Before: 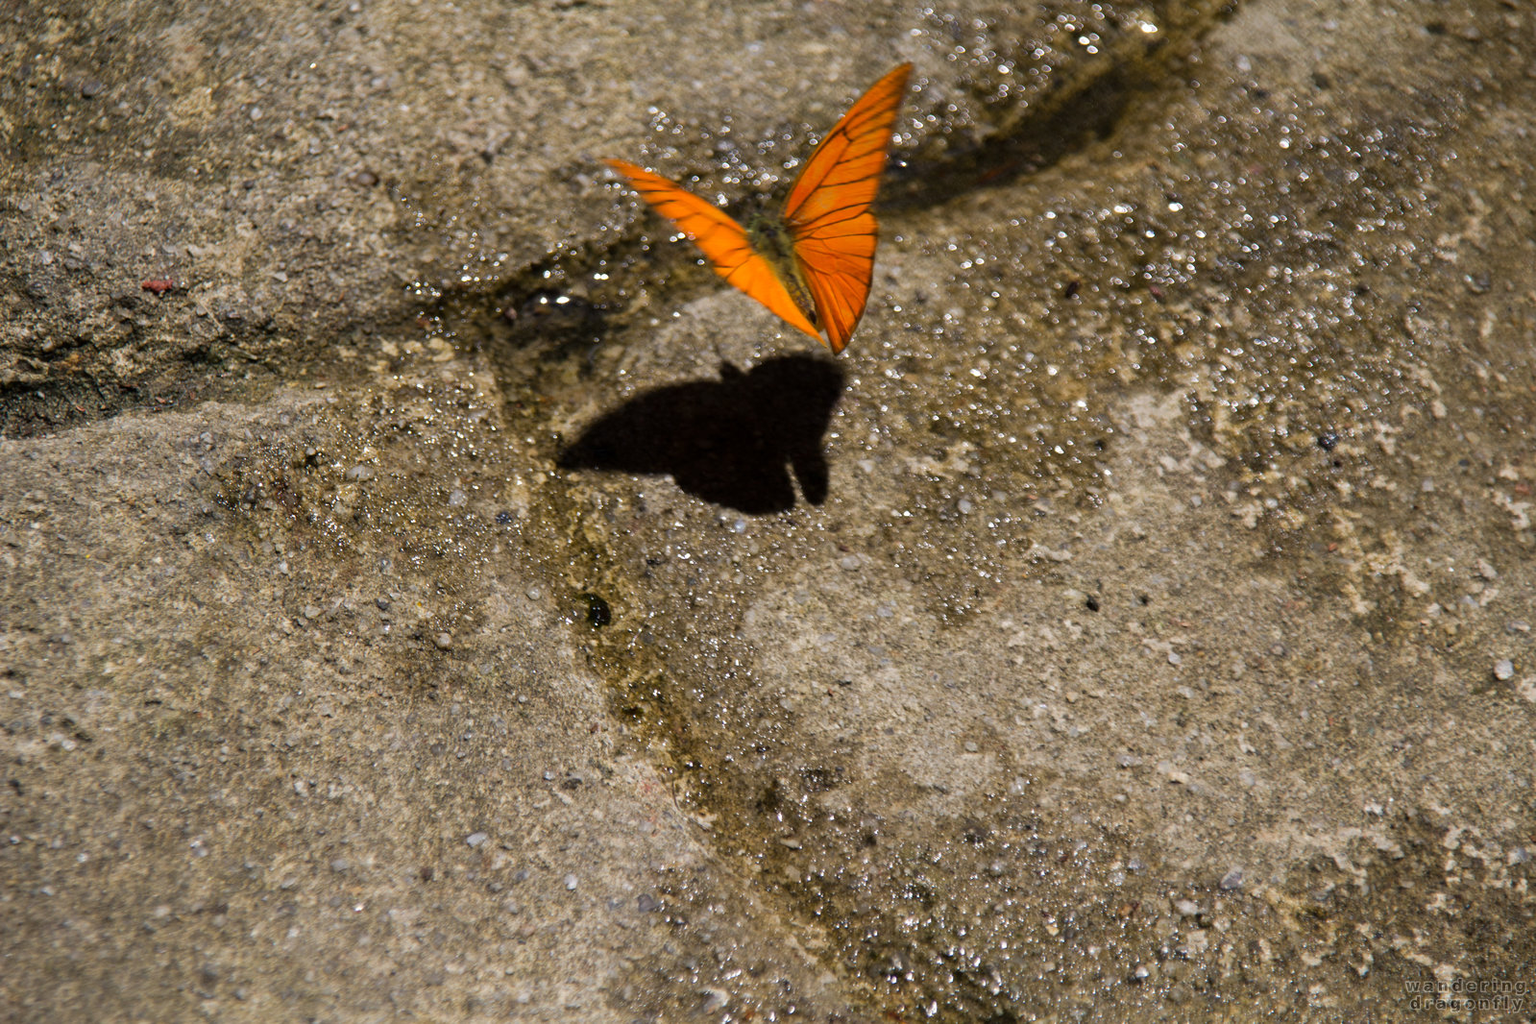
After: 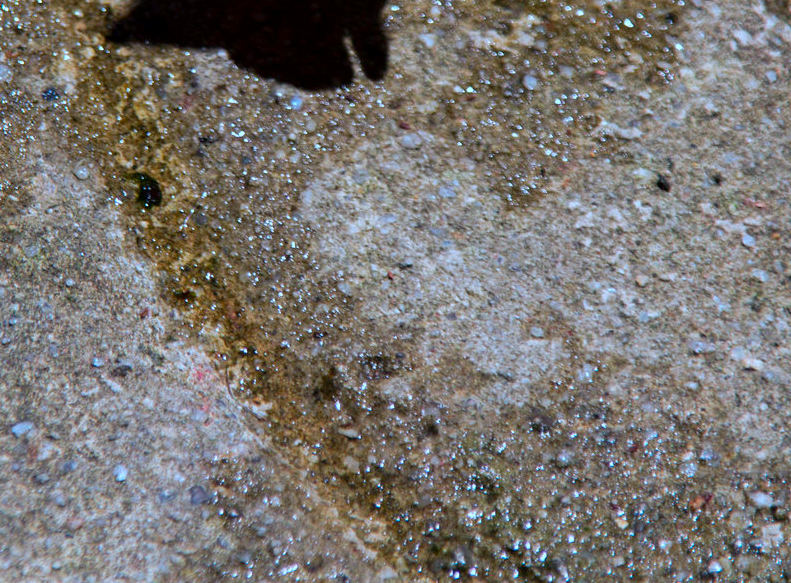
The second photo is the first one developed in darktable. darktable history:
contrast brightness saturation: saturation 0.13
white balance: red 0.988, blue 1.017
crop: left 29.672%, top 41.786%, right 20.851%, bottom 3.487%
tone equalizer: -7 EV 0.13 EV, smoothing diameter 25%, edges refinement/feathering 10, preserve details guided filter
local contrast: highlights 100%, shadows 100%, detail 120%, midtone range 0.2
color contrast: green-magenta contrast 1.73, blue-yellow contrast 1.15
color calibration: illuminant custom, x 0.39, y 0.392, temperature 3856.94 K
color zones: curves: ch1 [(0.235, 0.558) (0.75, 0.5)]; ch2 [(0.25, 0.462) (0.749, 0.457)], mix 40.67%
